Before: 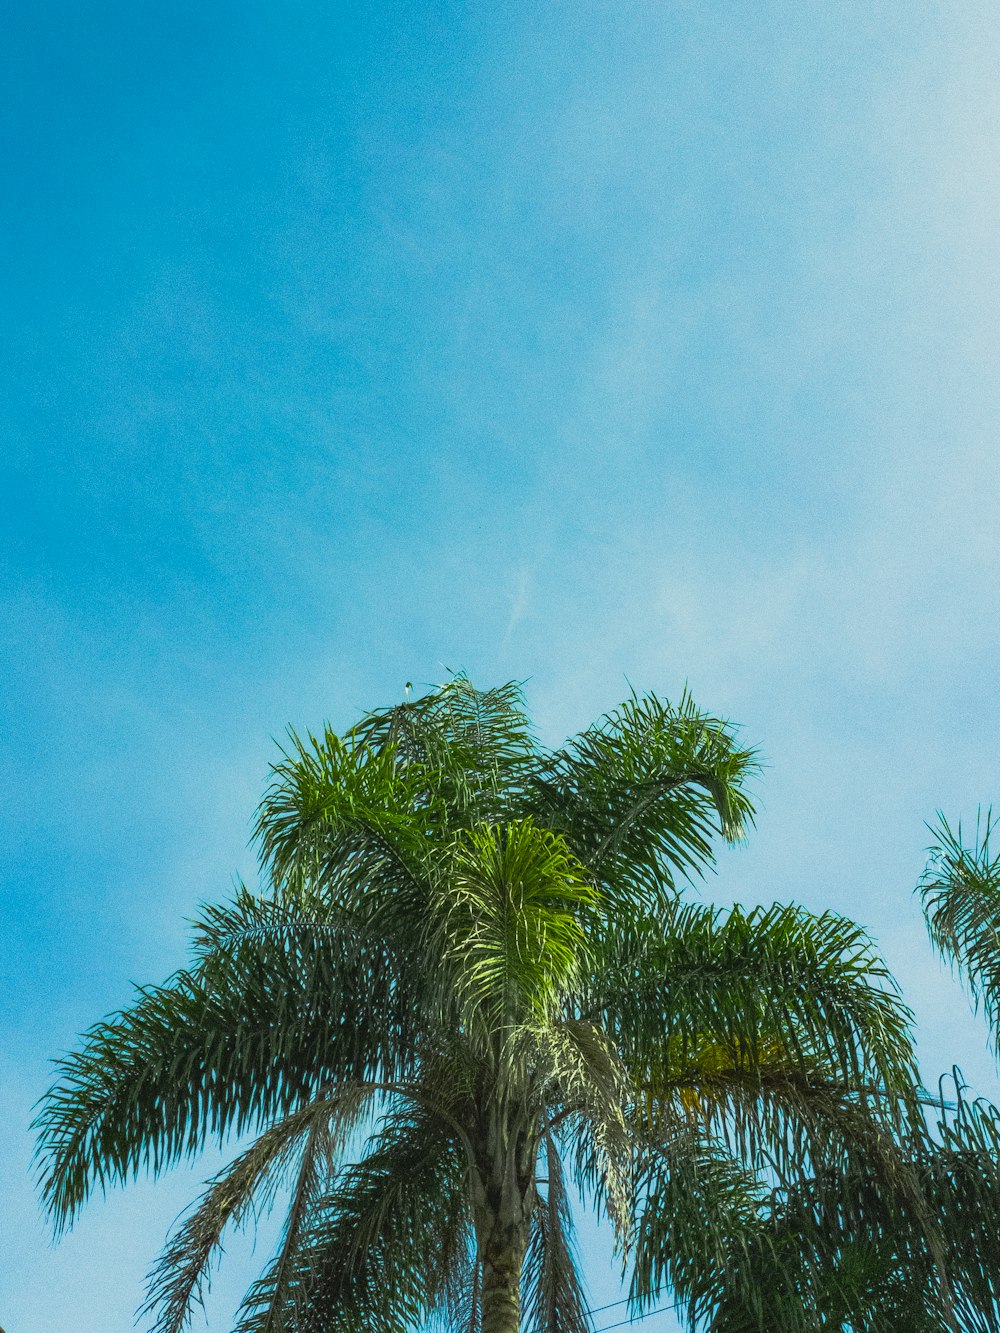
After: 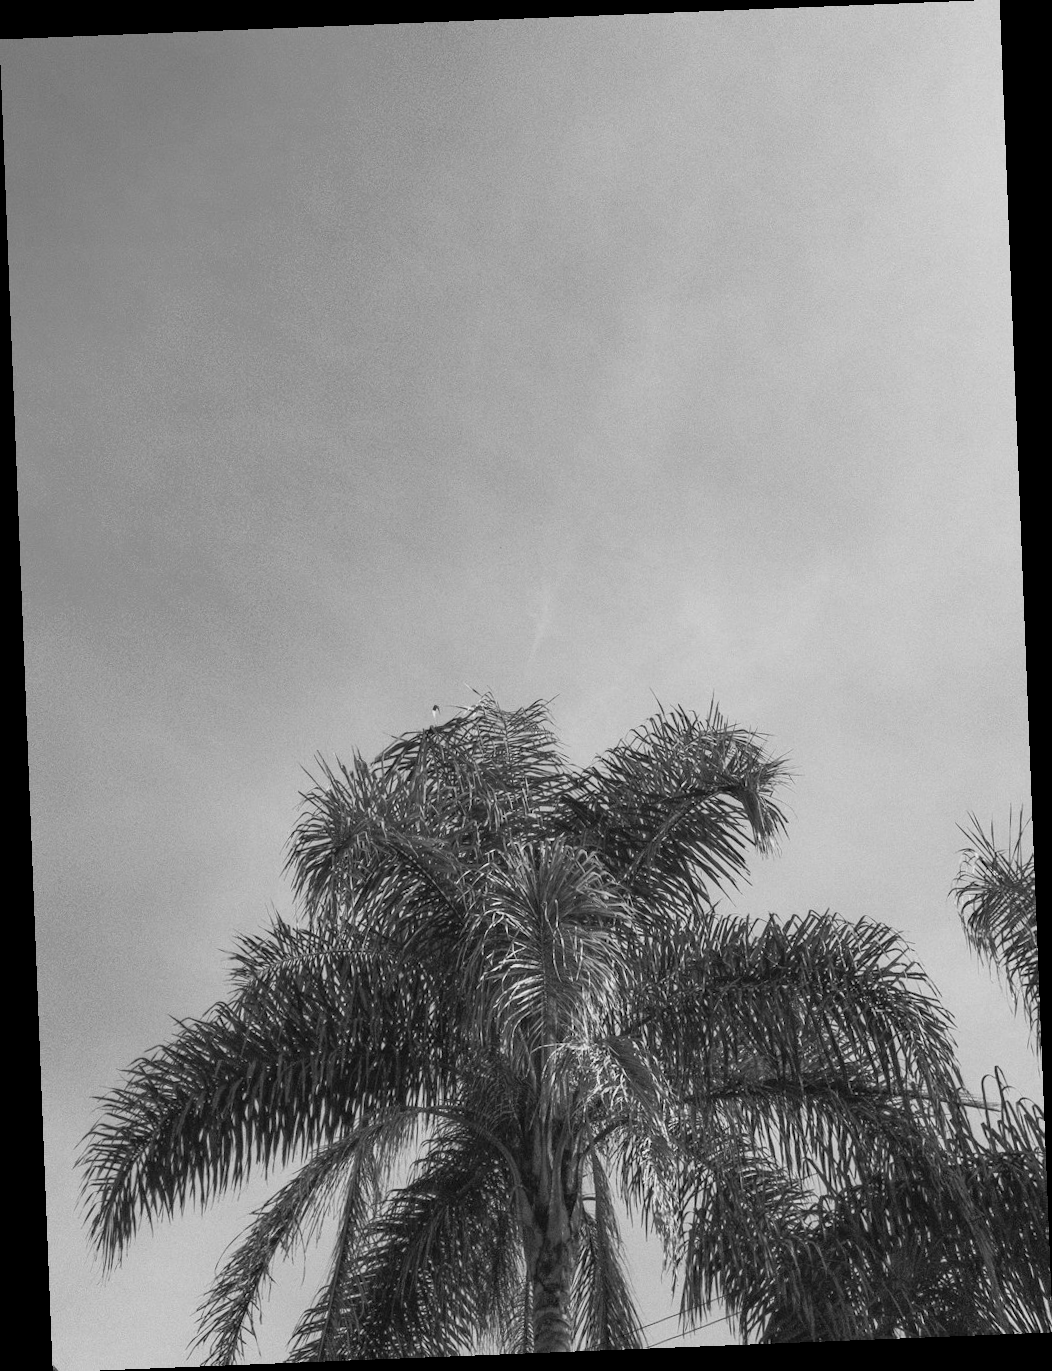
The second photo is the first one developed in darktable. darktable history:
rotate and perspective: rotation -2.29°, automatic cropping off
color zones: curves: ch1 [(0.239, 0.552) (0.75, 0.5)]; ch2 [(0.25, 0.462) (0.749, 0.457)], mix 25.94%
monochrome: on, module defaults
